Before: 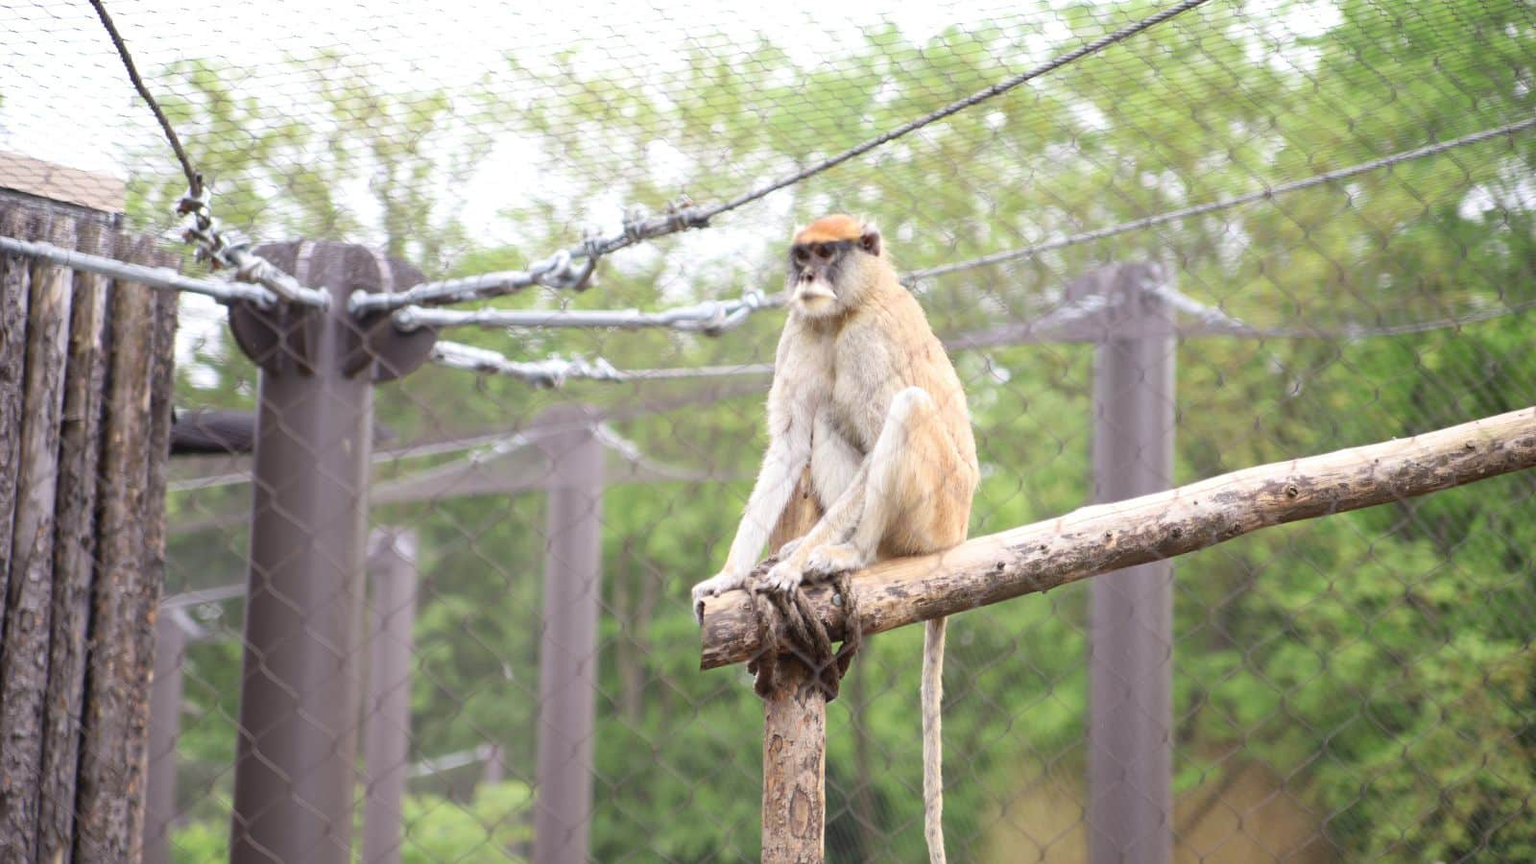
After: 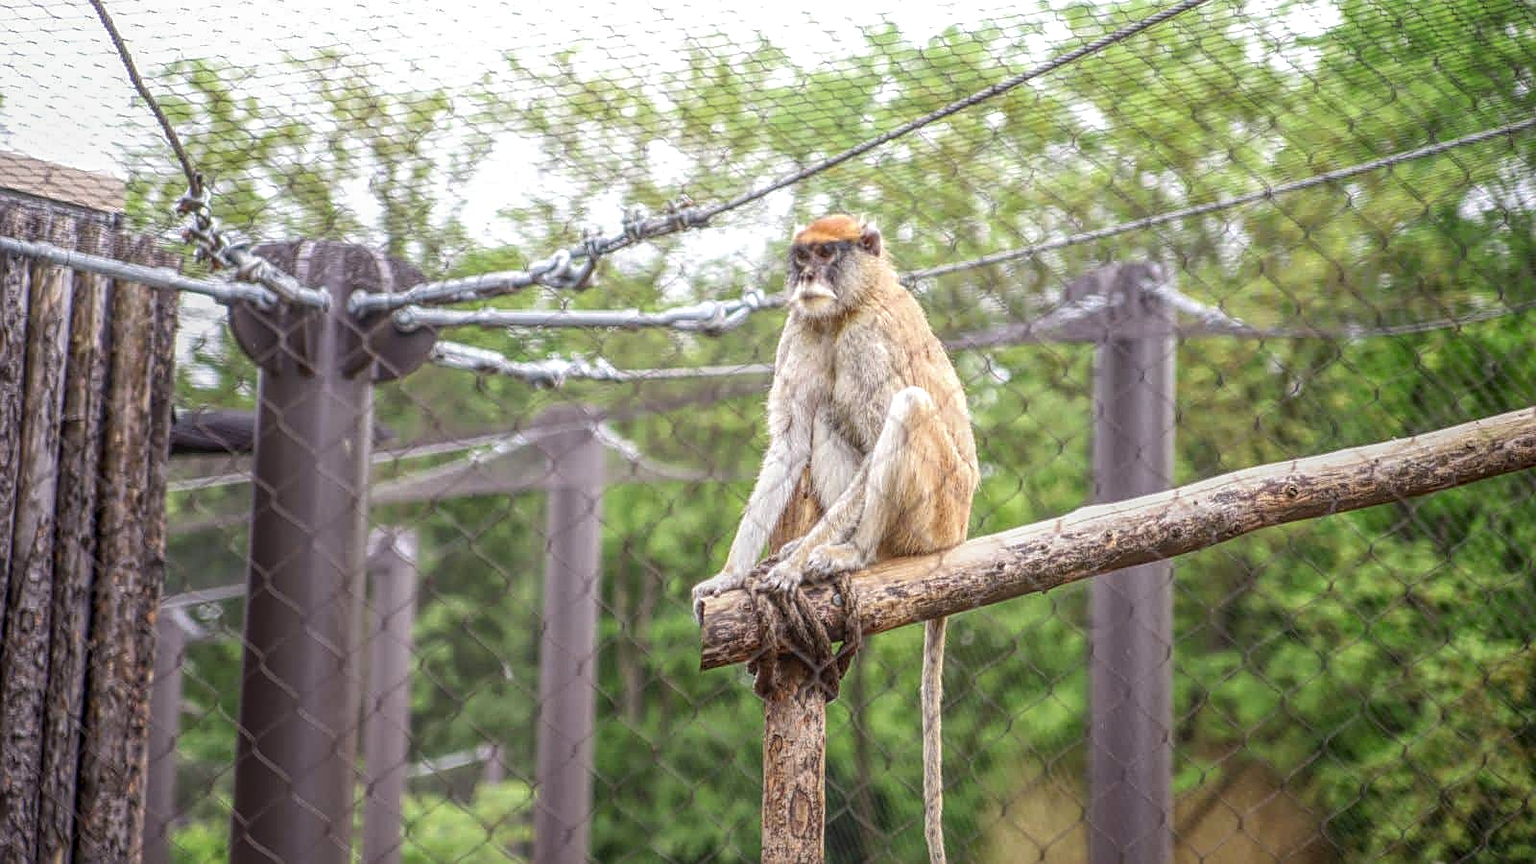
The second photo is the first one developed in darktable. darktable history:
sharpen: on, module defaults
contrast brightness saturation: contrast 0.069, brightness -0.144, saturation 0.118
local contrast: highlights 20%, shadows 28%, detail 200%, midtone range 0.2
